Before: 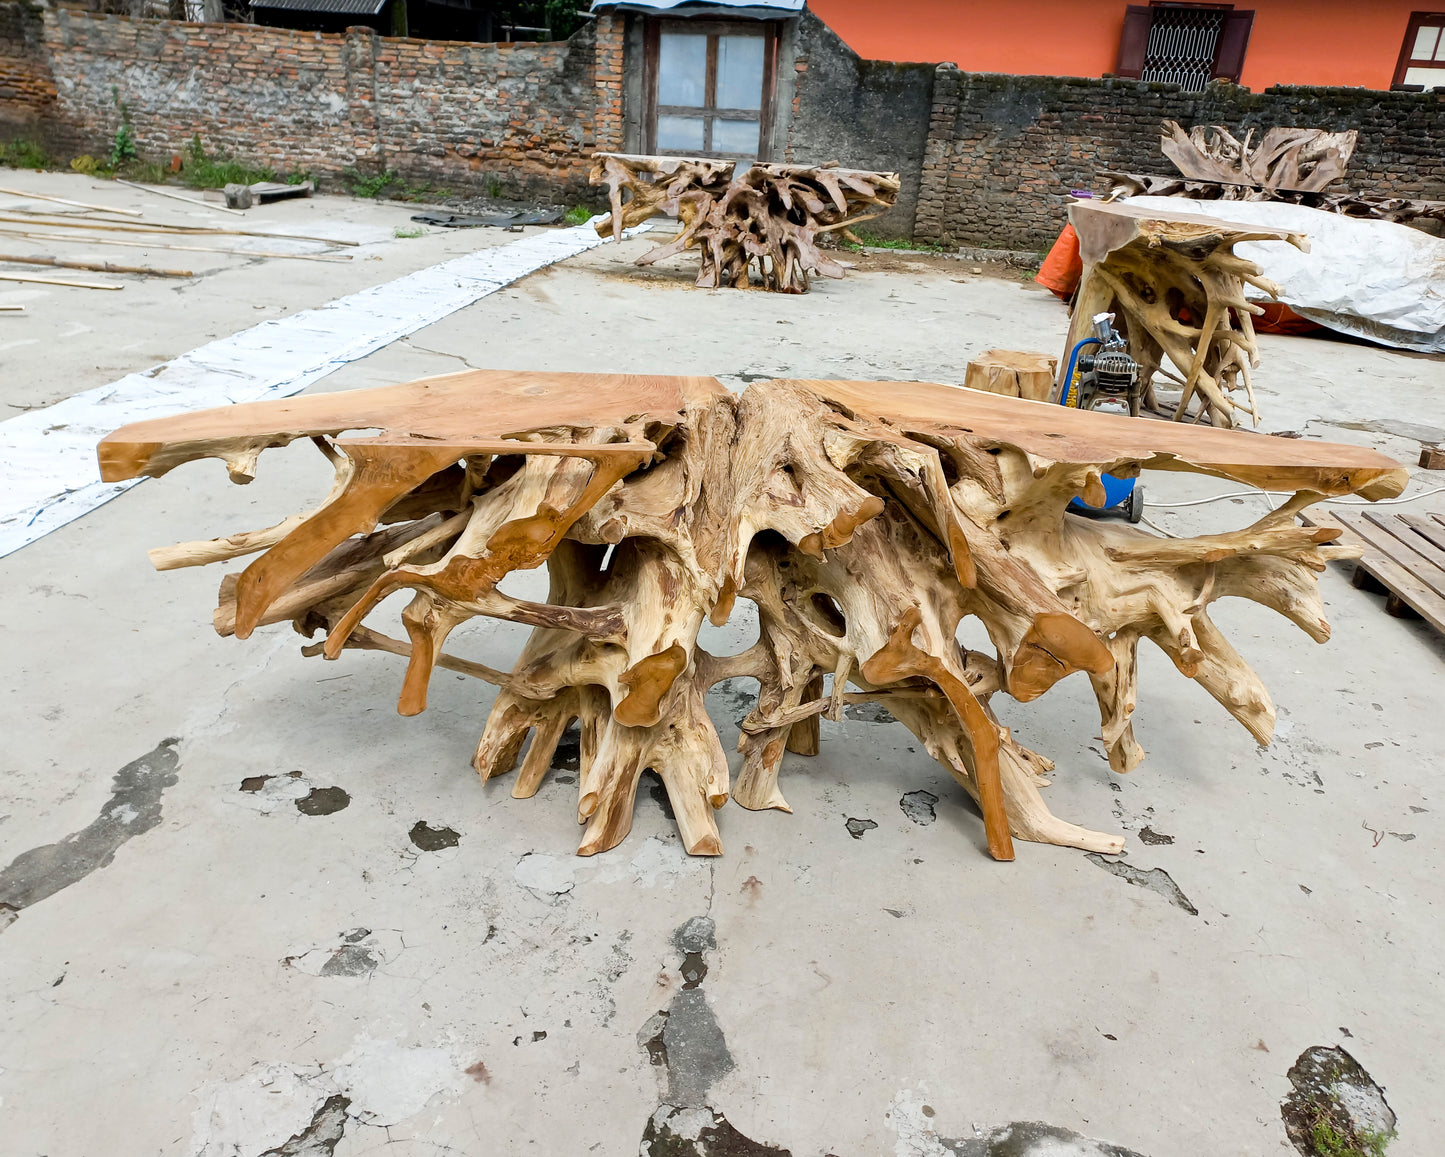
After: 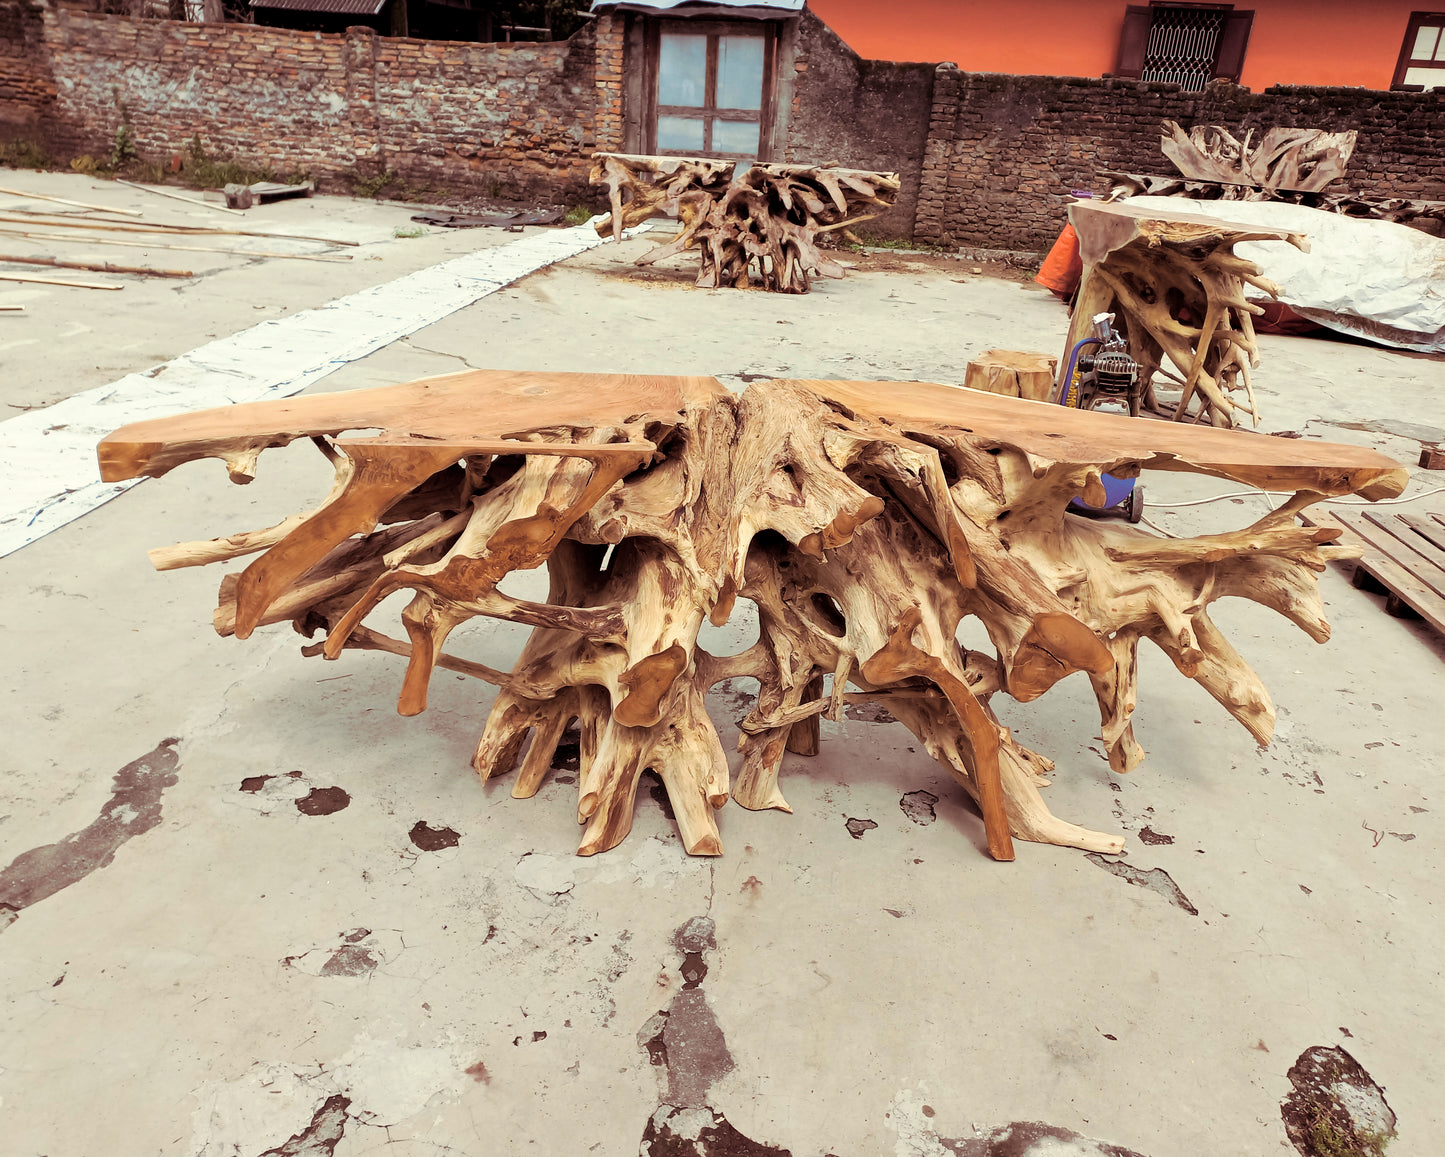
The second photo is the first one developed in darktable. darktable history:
white balance: red 1.029, blue 0.92
split-toning: on, module defaults
